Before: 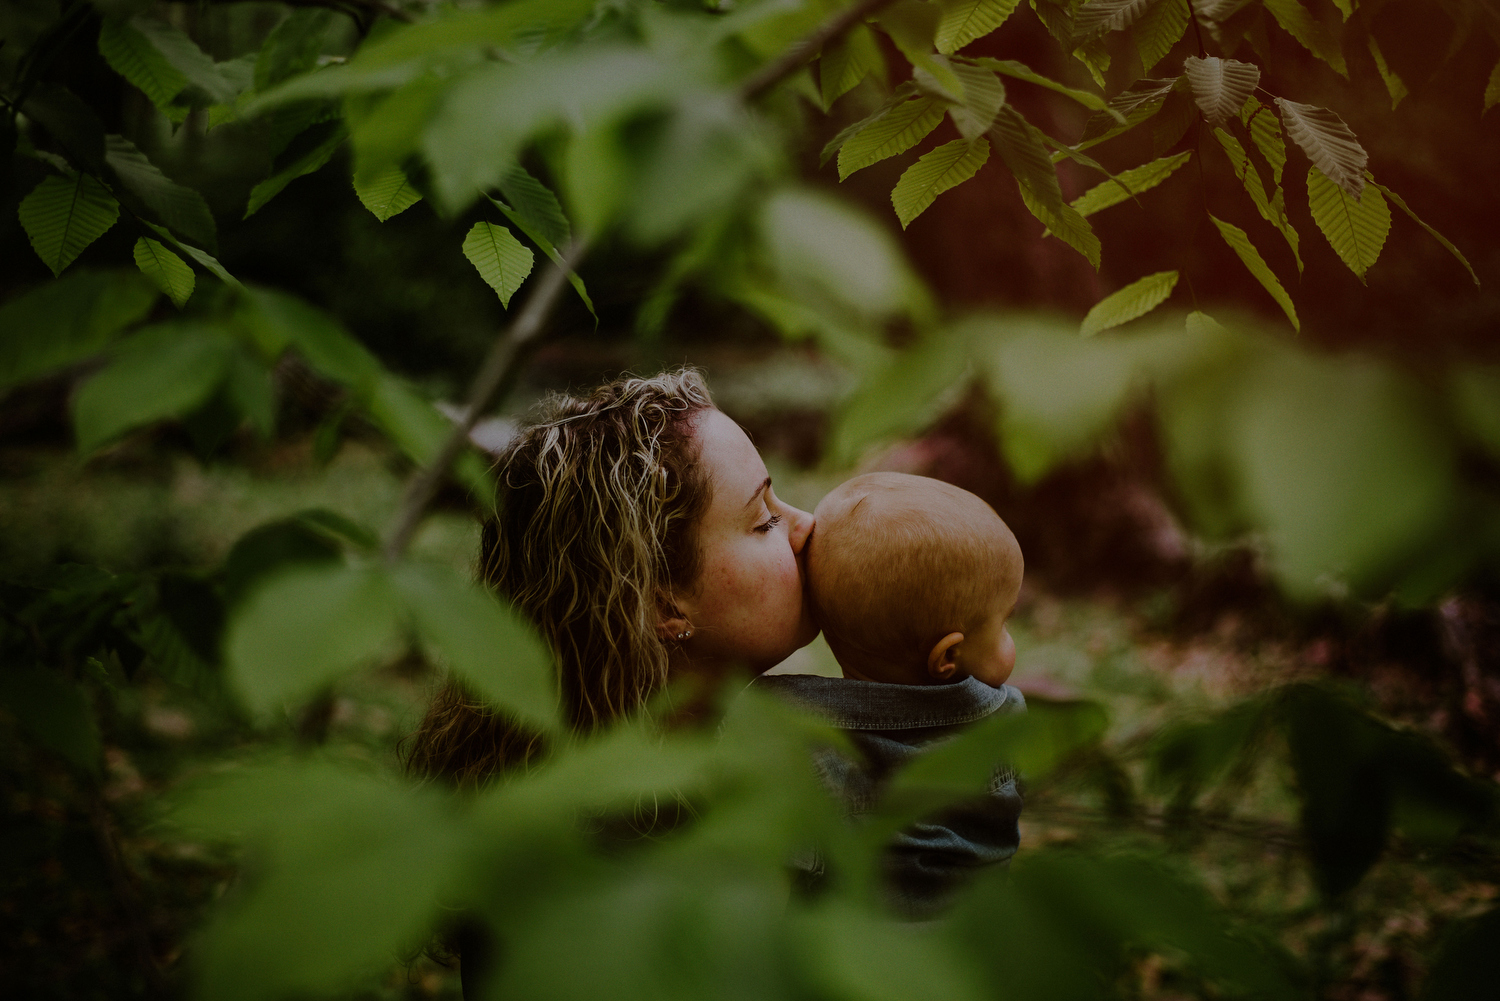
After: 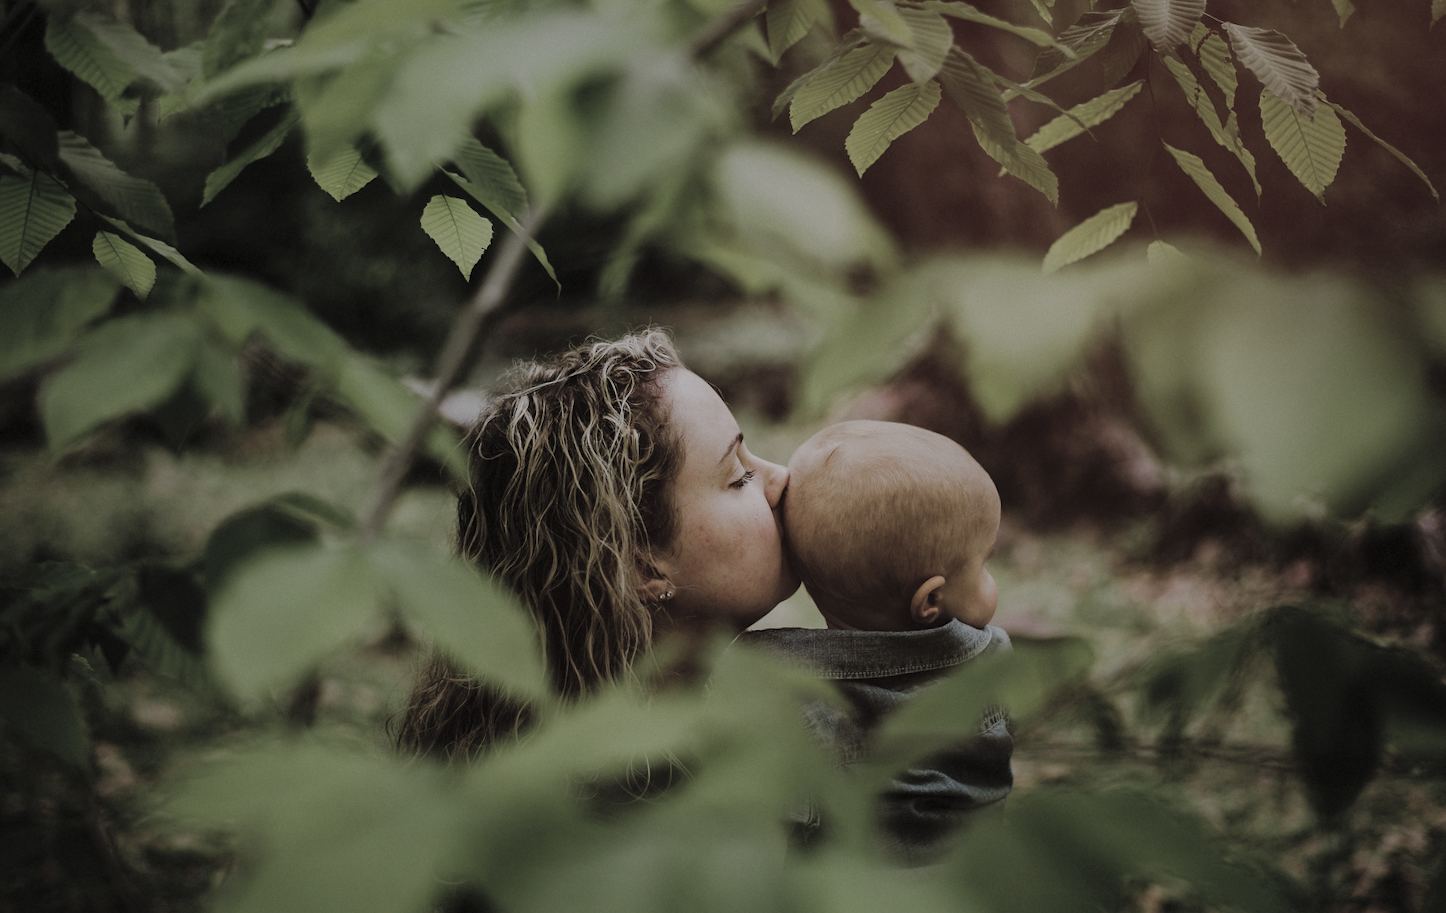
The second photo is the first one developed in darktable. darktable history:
rotate and perspective: rotation -3.52°, crop left 0.036, crop right 0.964, crop top 0.081, crop bottom 0.919
contrast brightness saturation: brightness 0.18, saturation -0.5
